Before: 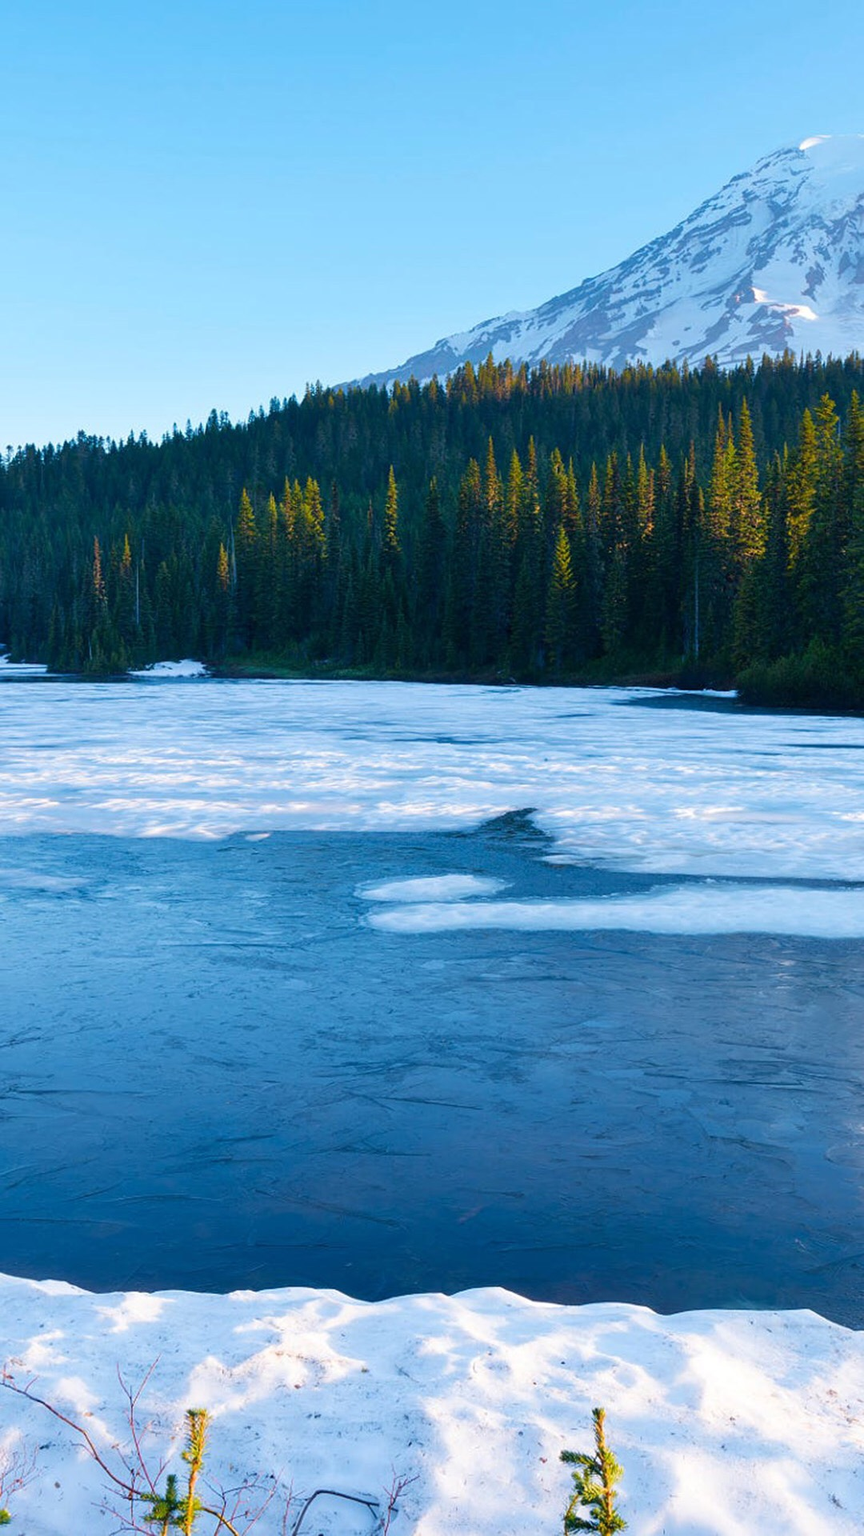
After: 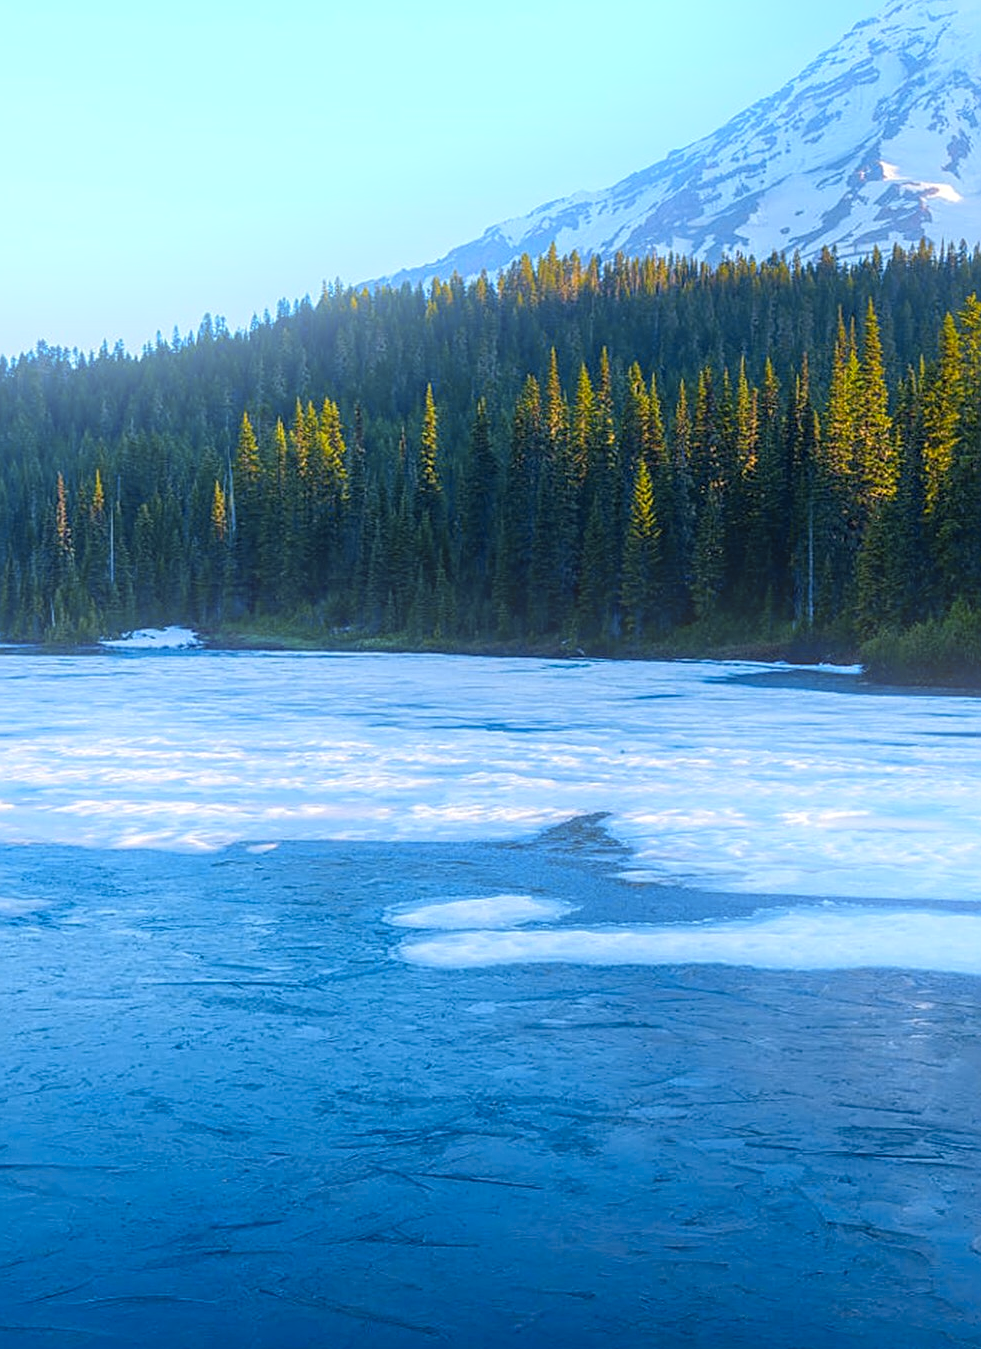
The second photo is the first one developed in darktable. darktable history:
crop: left 5.596%, top 10.314%, right 3.534%, bottom 19.395%
color contrast: green-magenta contrast 0.85, blue-yellow contrast 1.25, unbound 0
sharpen: on, module defaults
bloom: on, module defaults
local contrast: highlights 0%, shadows 0%, detail 133%
